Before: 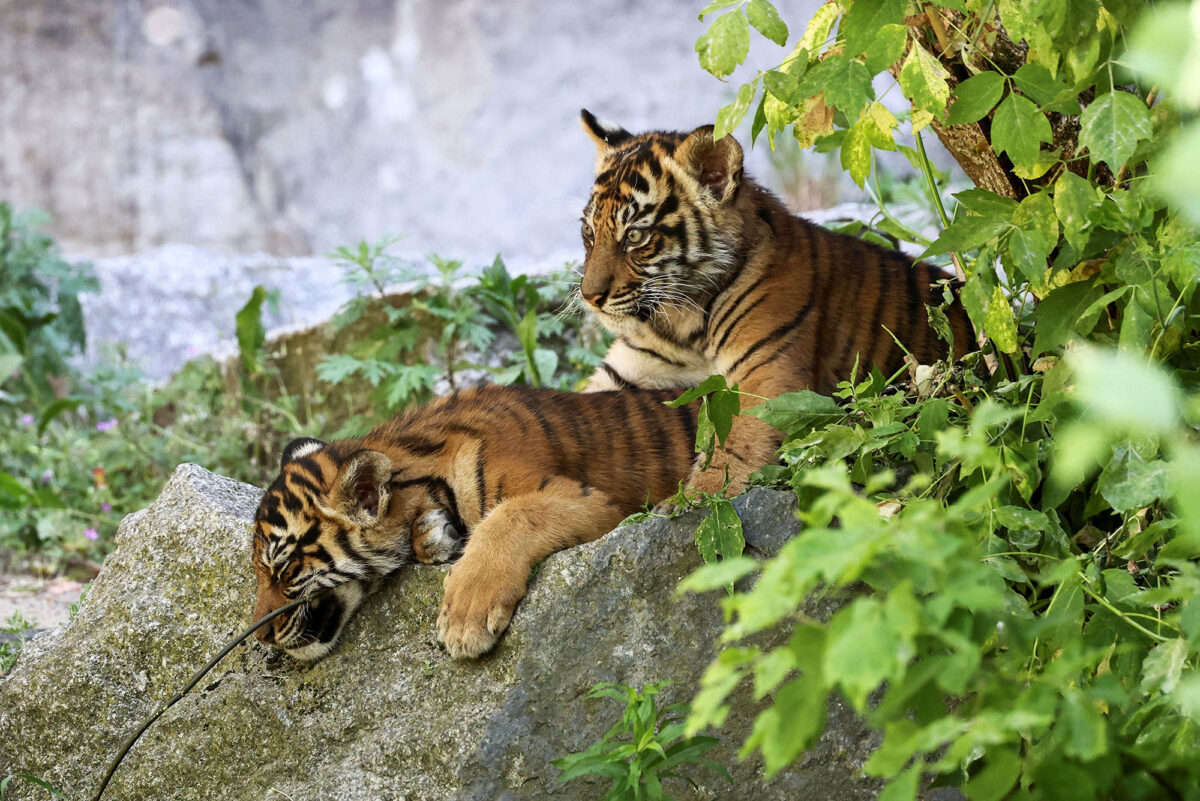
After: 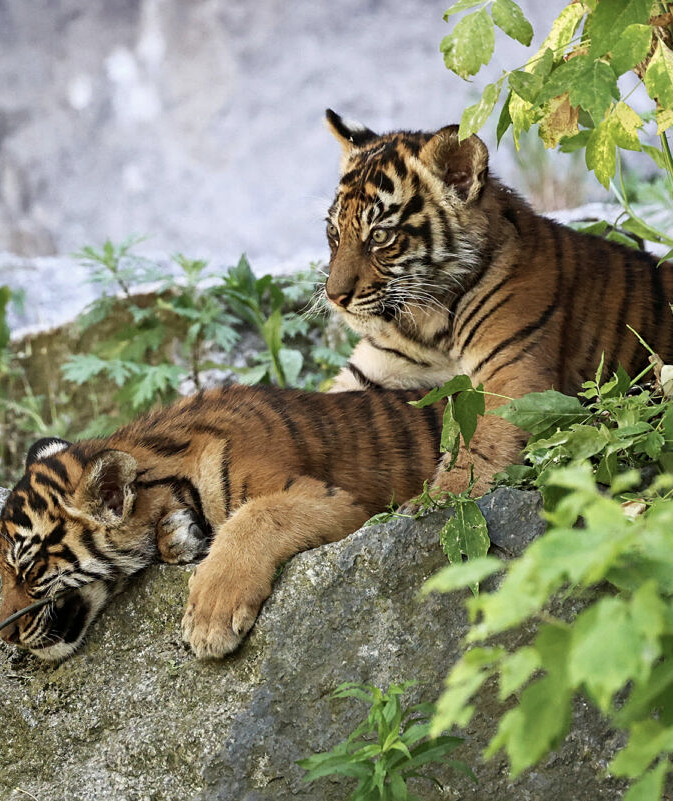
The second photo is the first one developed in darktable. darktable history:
crop: left 21.28%, right 22.616%
contrast brightness saturation: saturation -0.172
sharpen: amount 0.204
shadows and highlights: shadows 49.16, highlights -42.81, soften with gaussian
